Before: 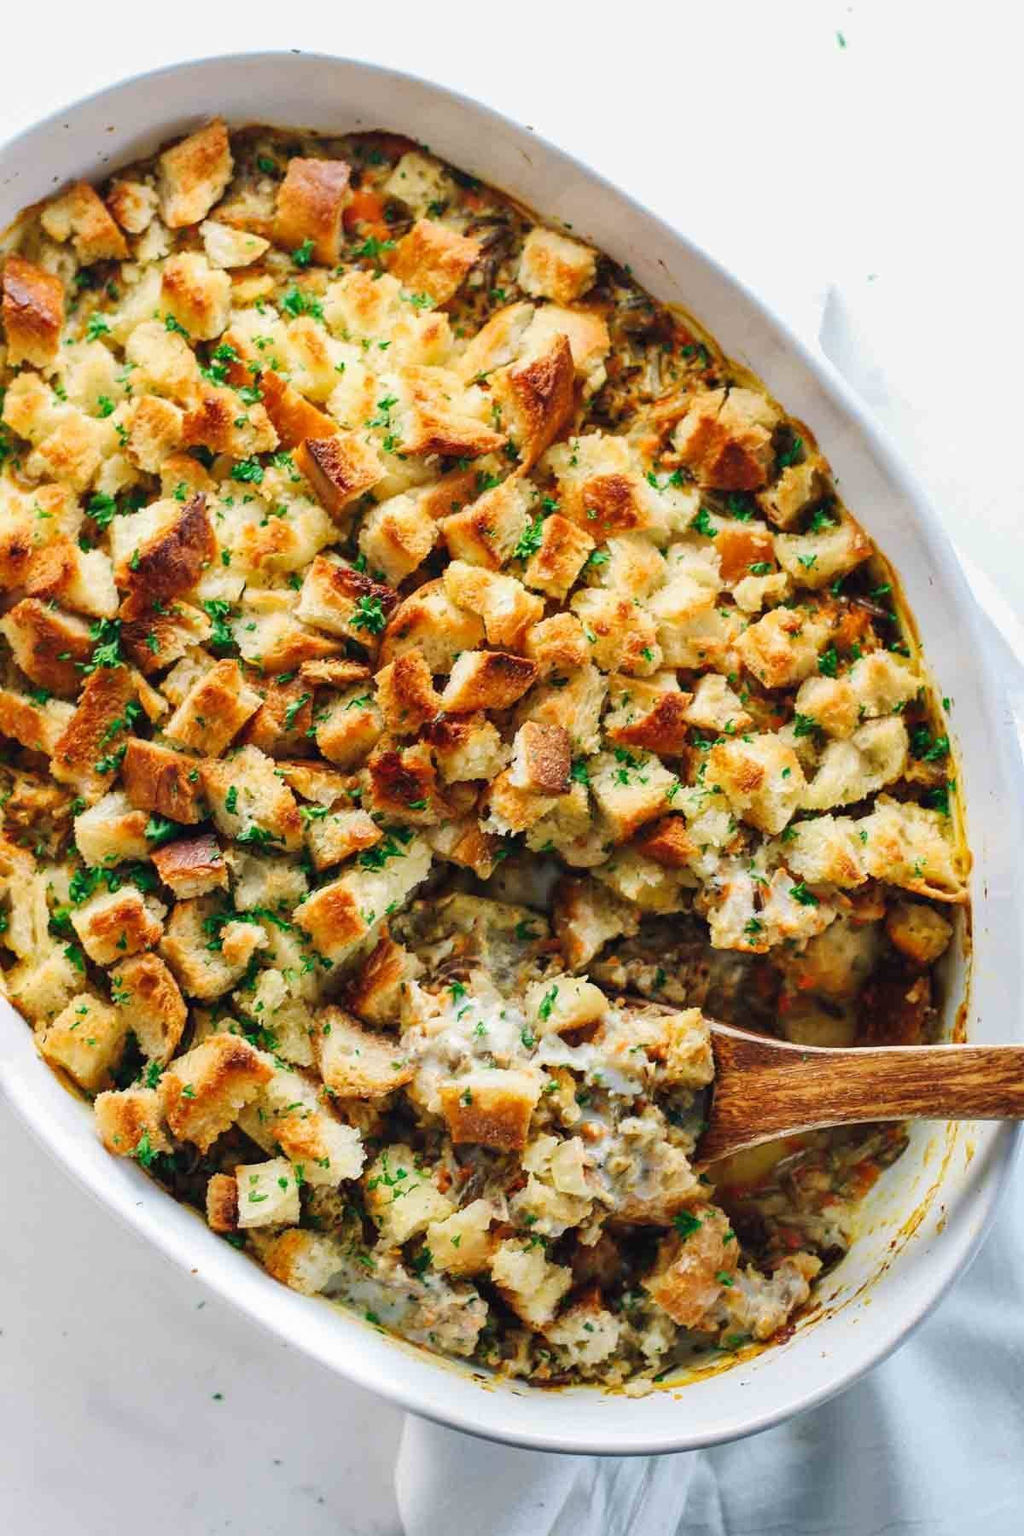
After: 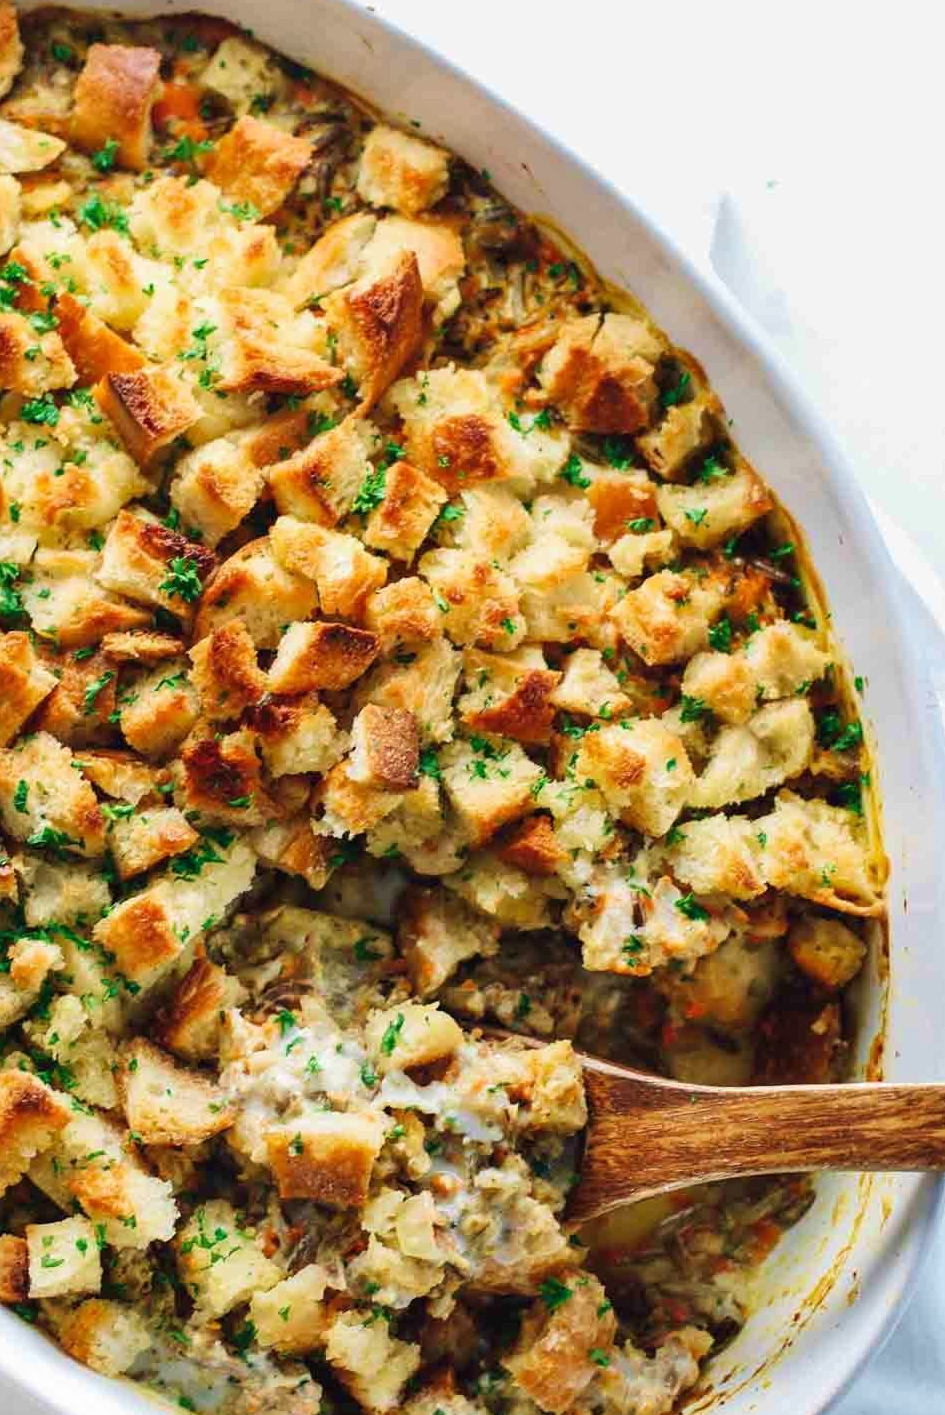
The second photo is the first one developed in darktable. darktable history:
crop and rotate: left 20.915%, top 7.878%, right 0.314%, bottom 13.467%
velvia: on, module defaults
